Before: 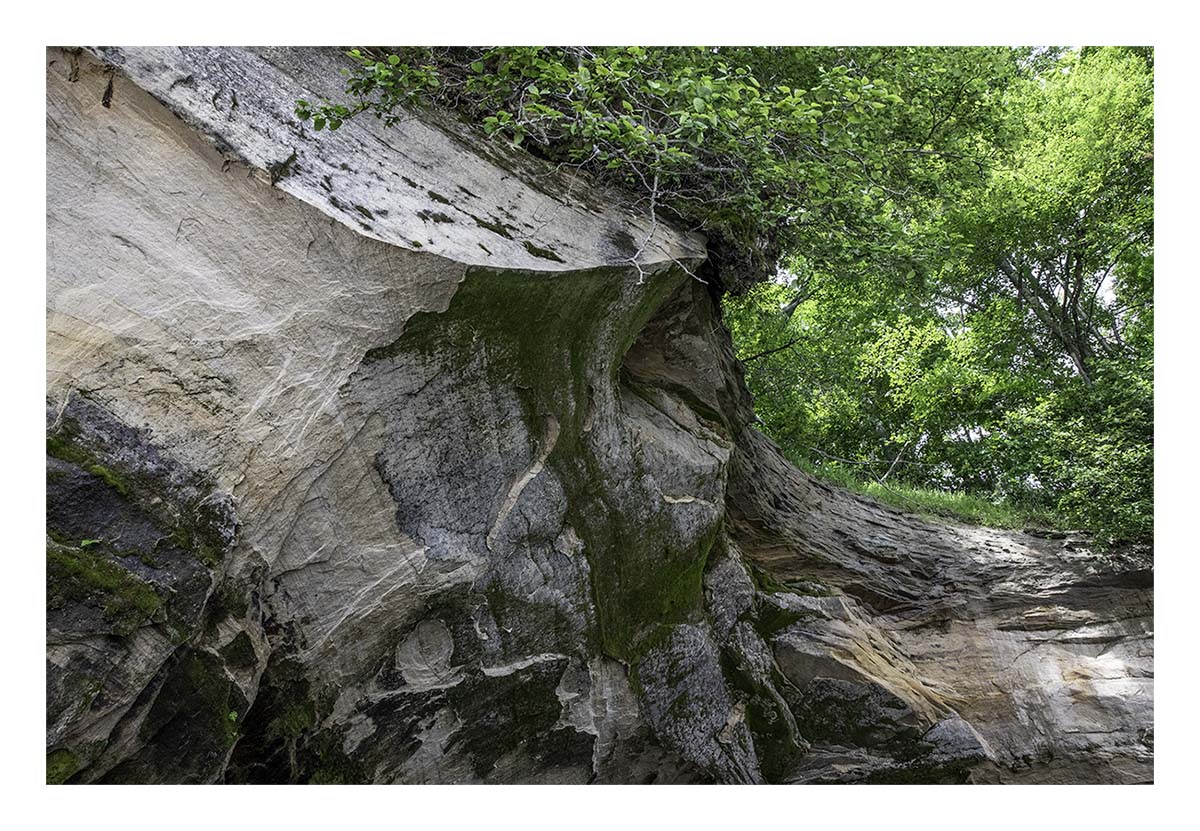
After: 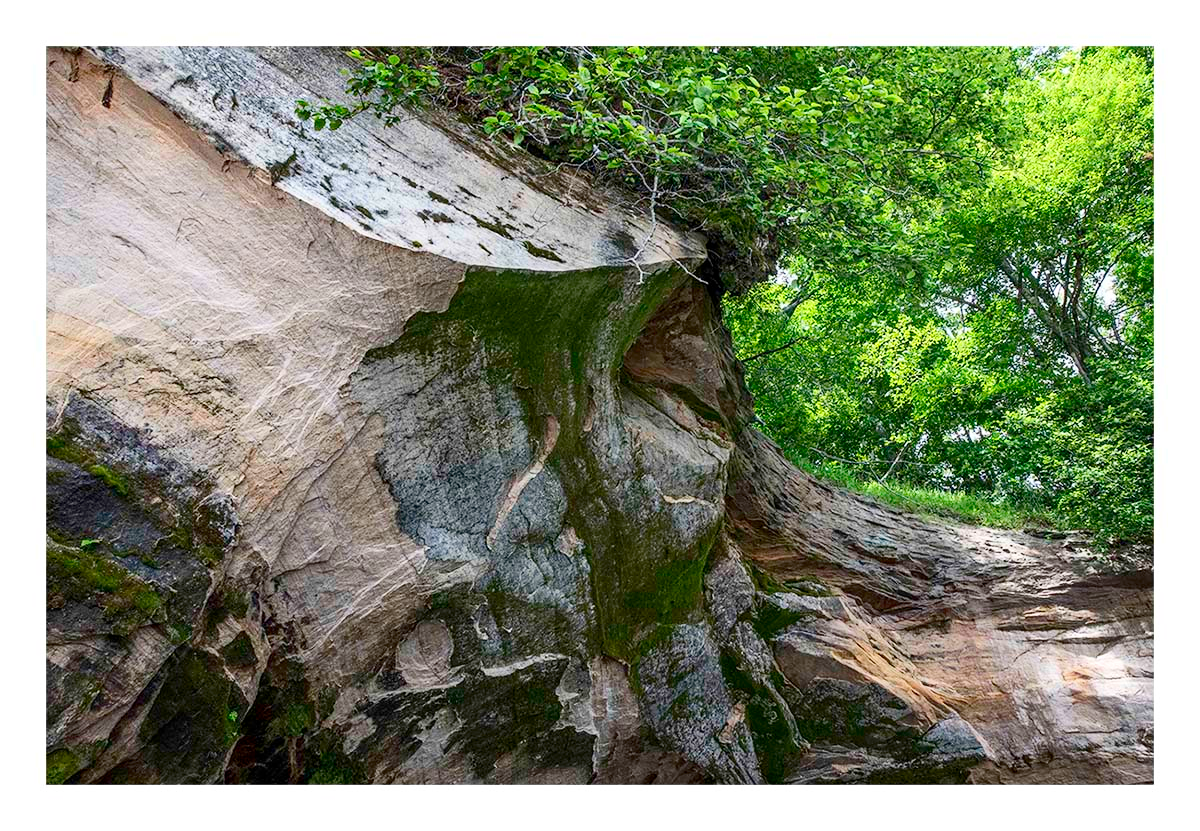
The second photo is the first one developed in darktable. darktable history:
contrast brightness saturation: contrast 0.178, saturation 0.309
